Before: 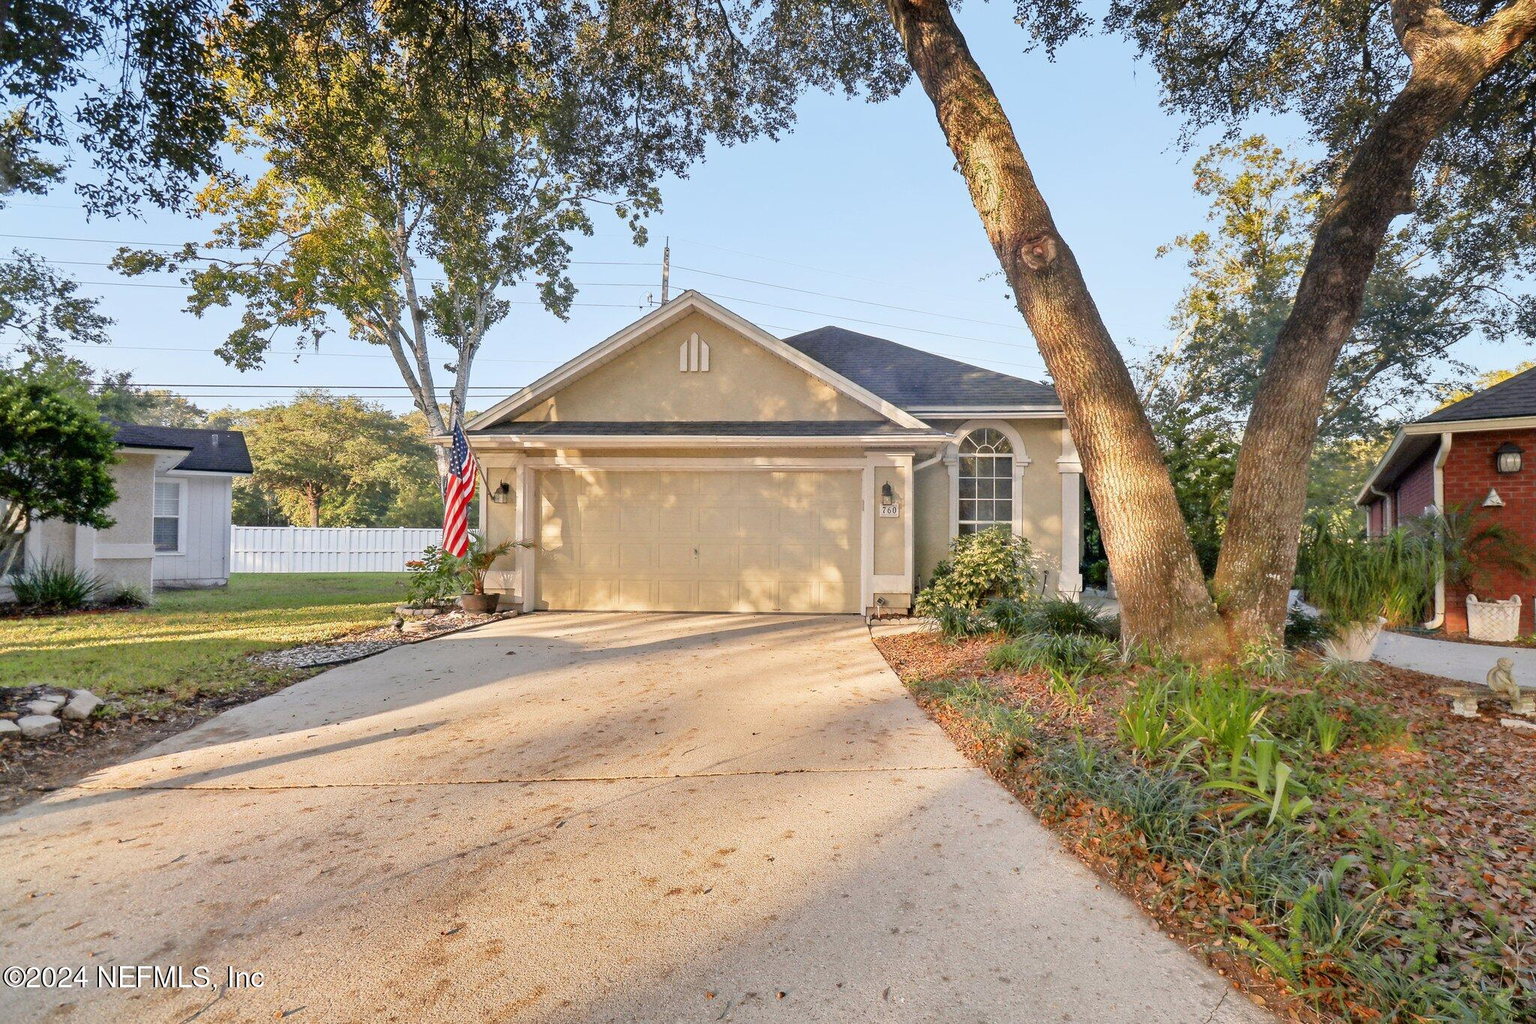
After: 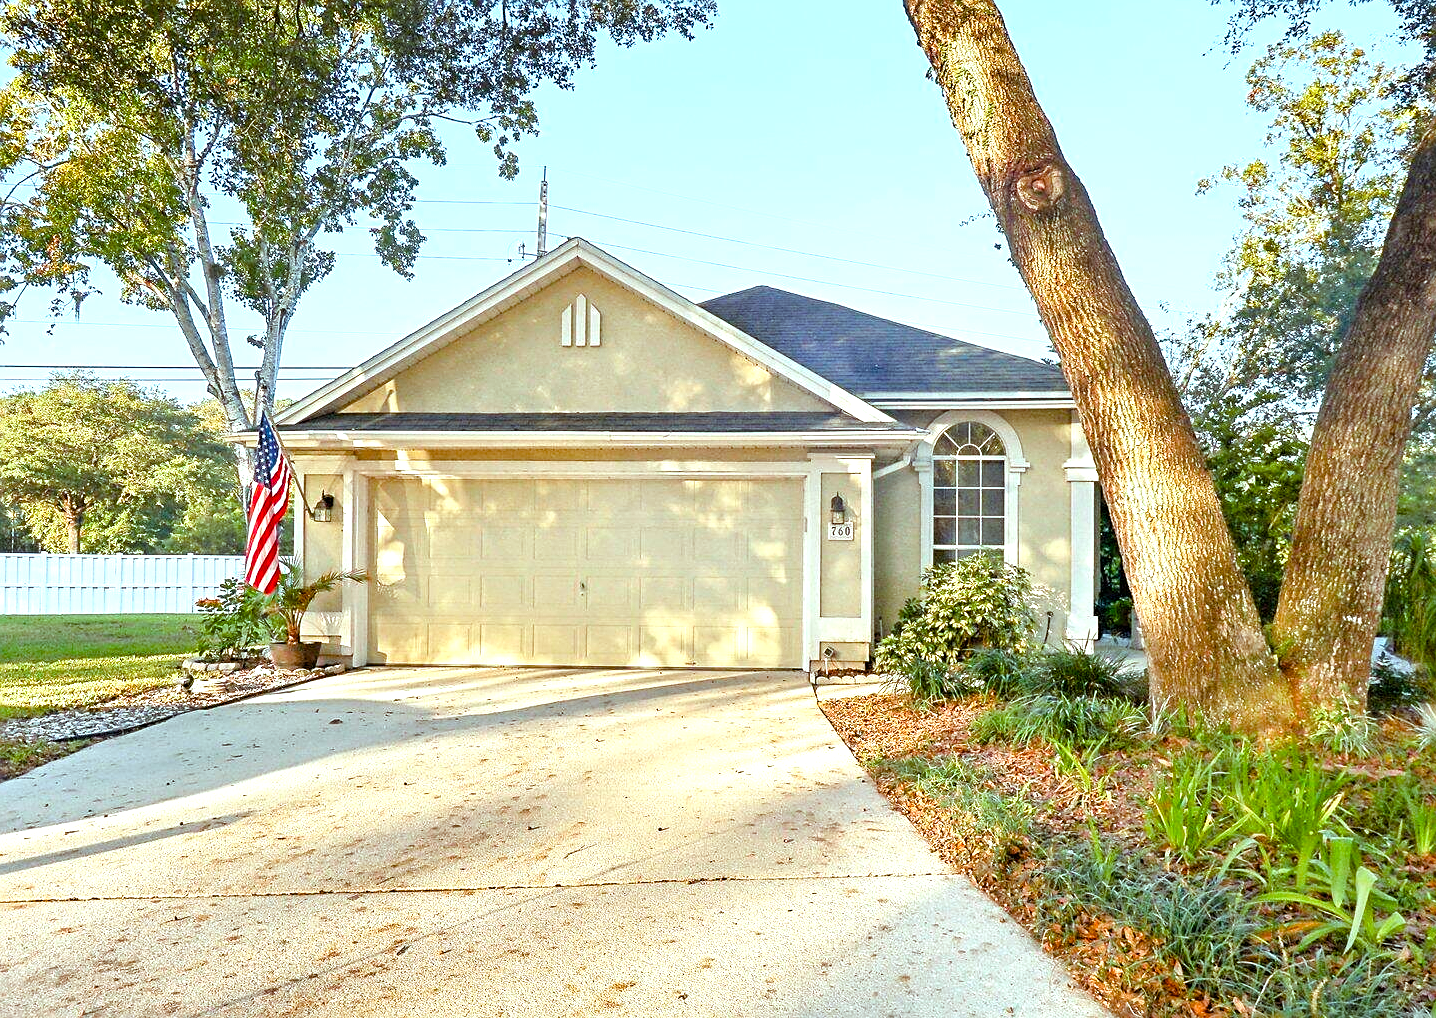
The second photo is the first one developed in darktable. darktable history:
crop and rotate: left 16.874%, top 10.98%, right 12.964%, bottom 14.424%
color balance rgb: highlights gain › luminance 15.426%, highlights gain › chroma 3.966%, highlights gain › hue 212.17°, perceptual saturation grading › global saturation 20%, perceptual saturation grading › highlights -25.195%, perceptual saturation grading › shadows 49.445%
sharpen: on, module defaults
levels: white 99.89%, levels [0, 0.43, 0.859]
